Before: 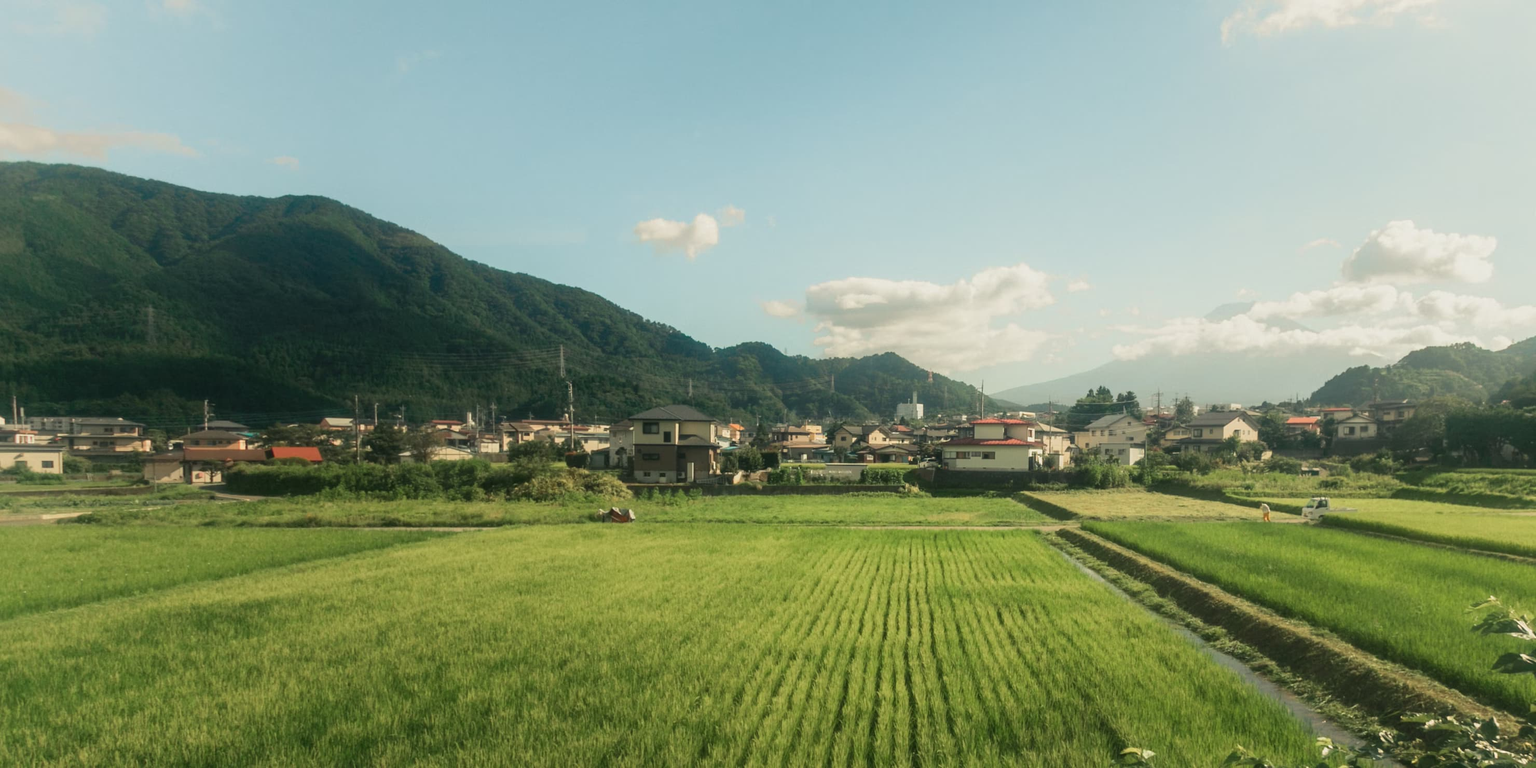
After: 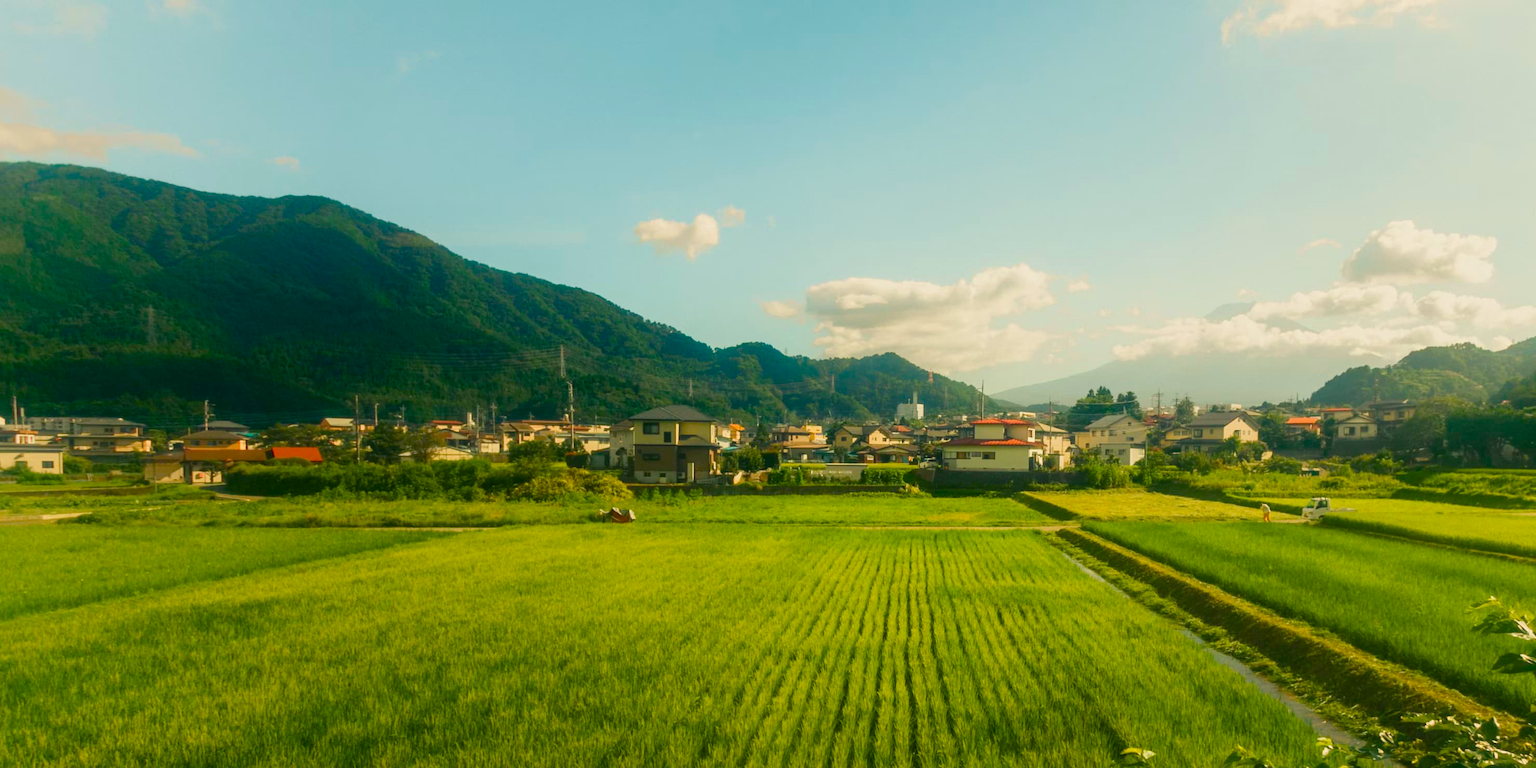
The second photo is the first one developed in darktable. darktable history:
color balance rgb: highlights gain › chroma 2.021%, highlights gain › hue 73.2°, linear chroma grading › global chroma 25.421%, perceptual saturation grading › global saturation 34.788%, perceptual saturation grading › highlights -24.992%, perceptual saturation grading › shadows 49.508%, global vibrance 20%
